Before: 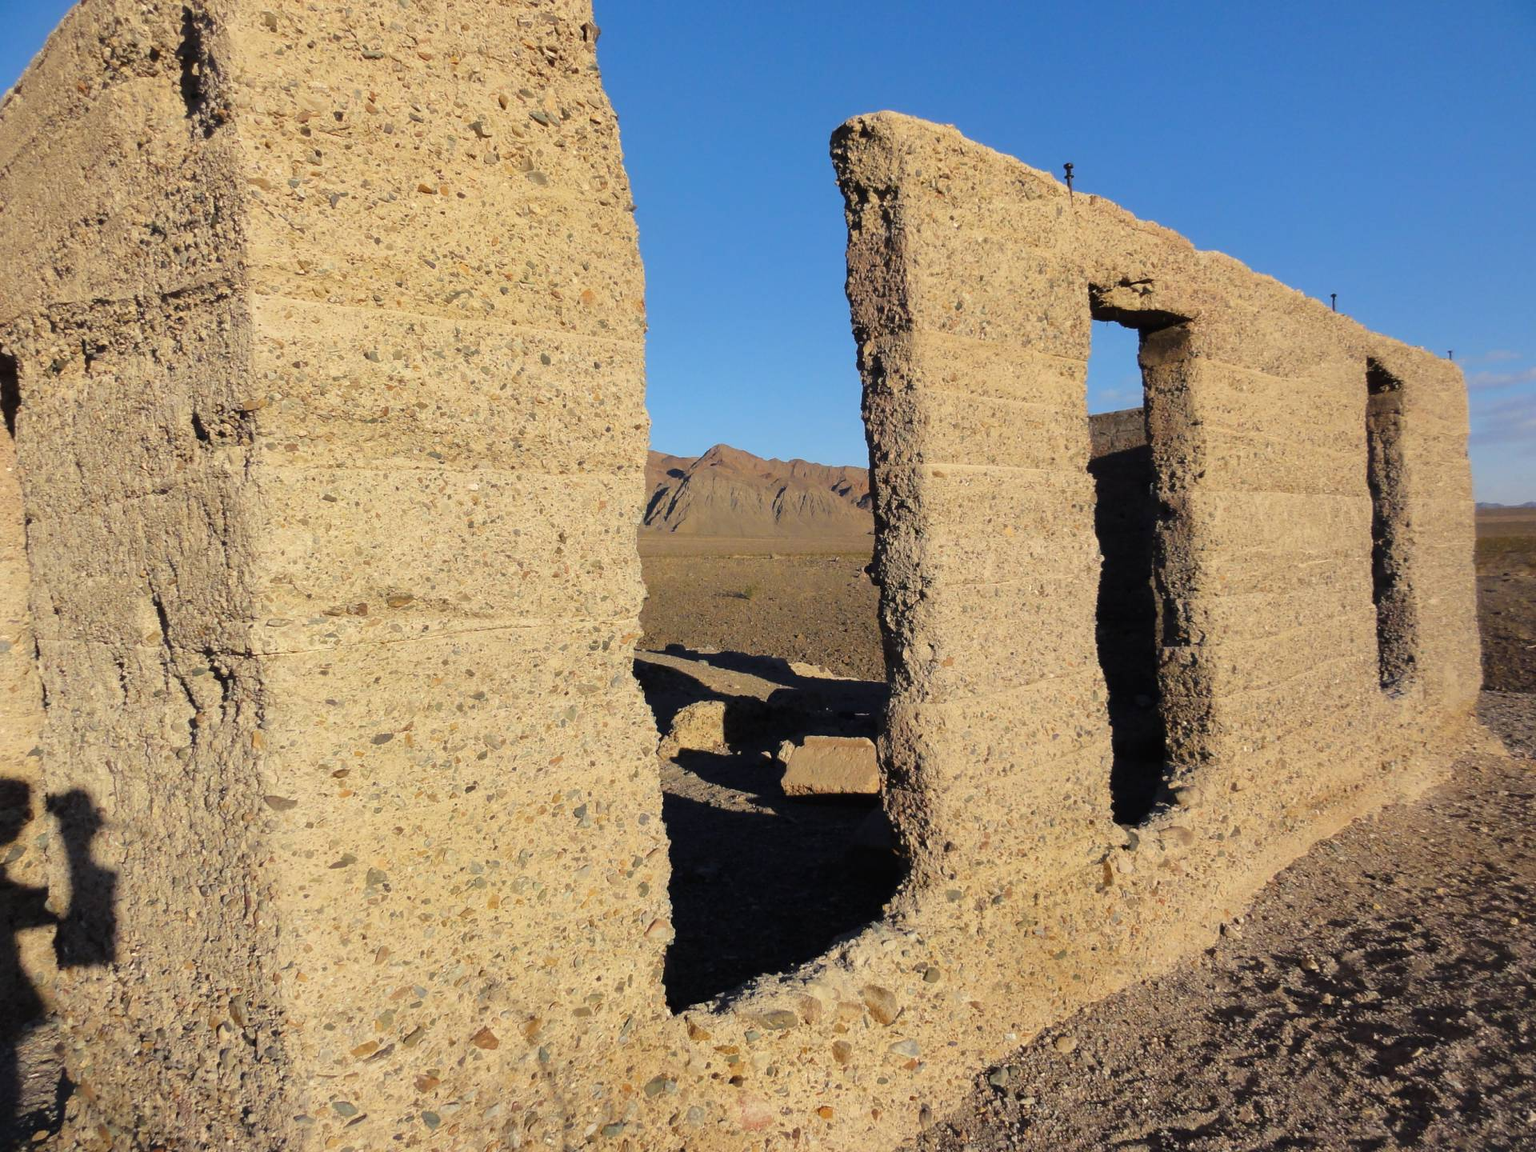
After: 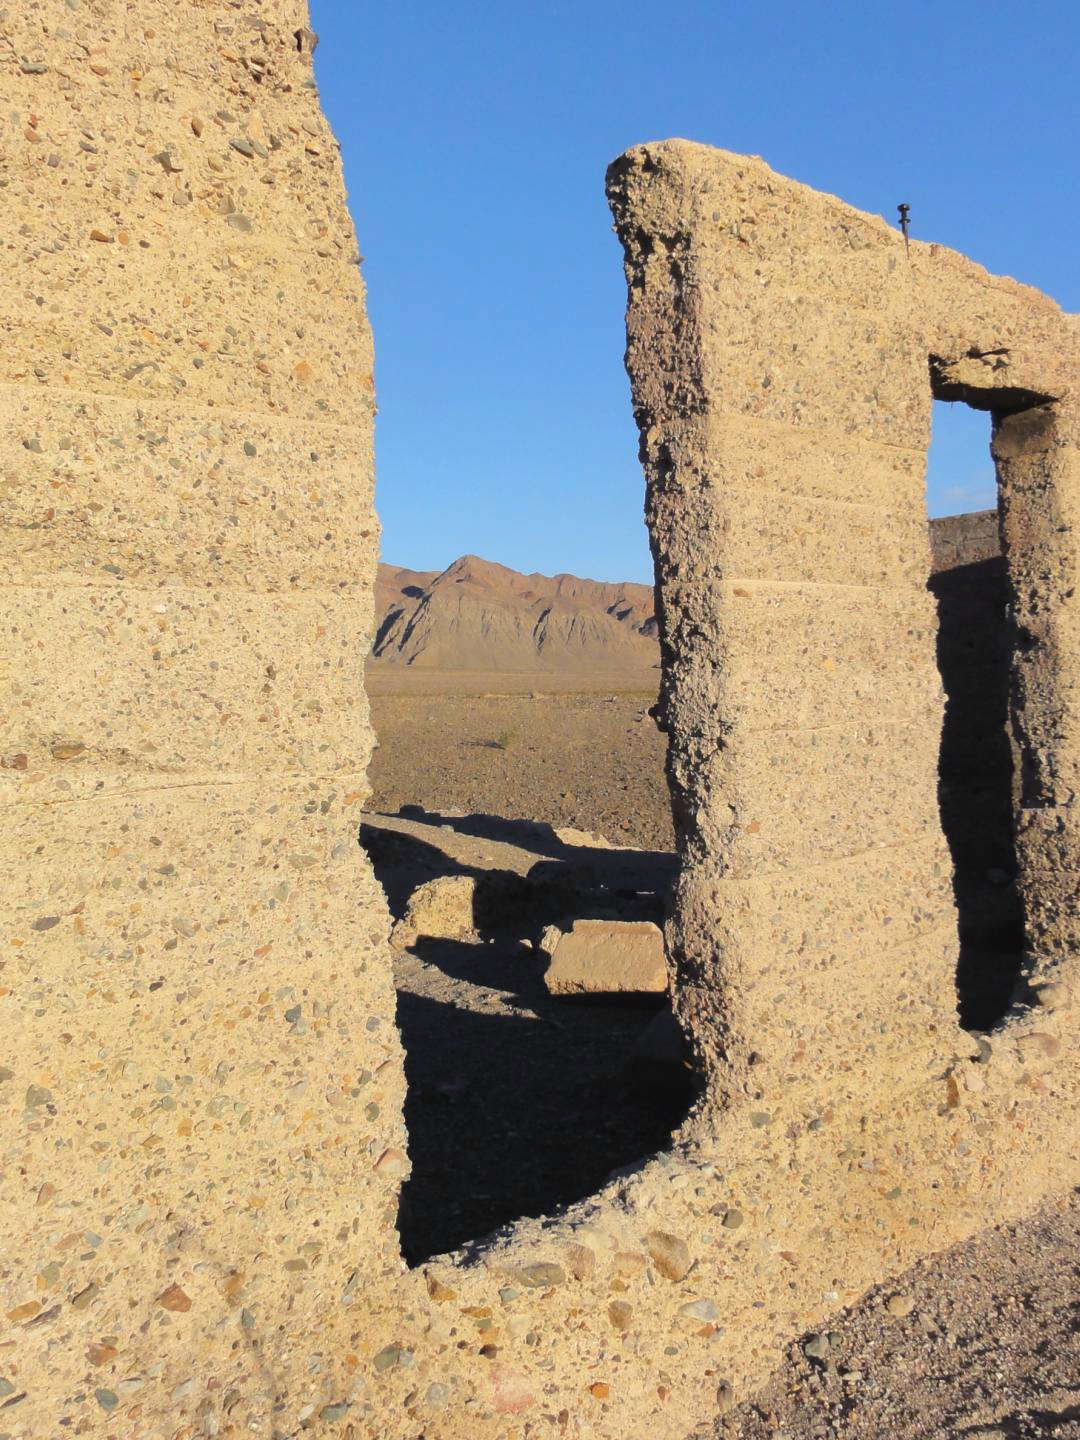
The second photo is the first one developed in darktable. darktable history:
crop and rotate: left 22.516%, right 21.234%
exposure: compensate highlight preservation false
contrast brightness saturation: brightness 0.13
